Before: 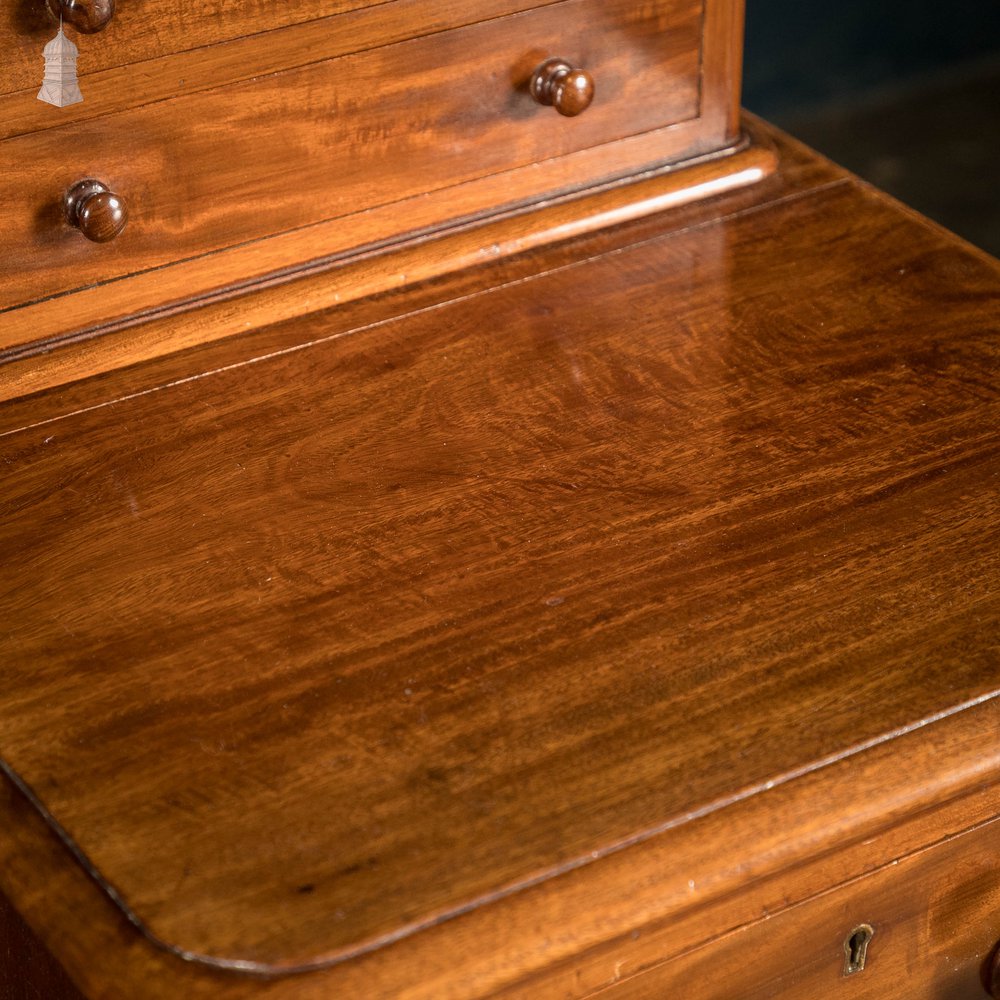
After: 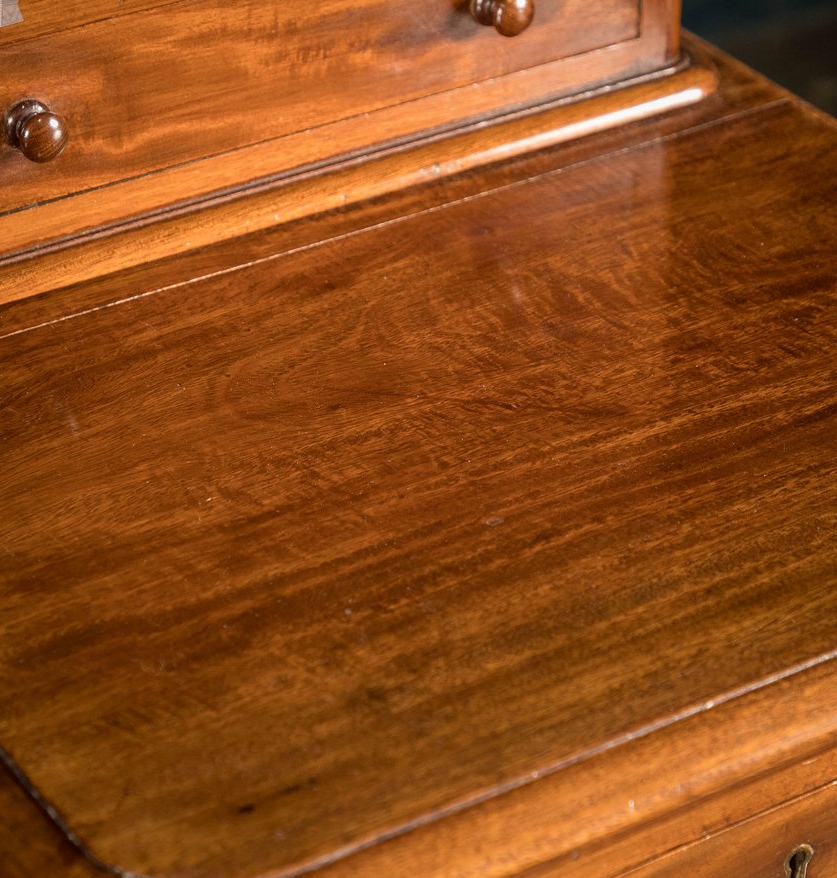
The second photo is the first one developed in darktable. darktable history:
crop: left 6.098%, top 8.056%, right 9.549%, bottom 4.079%
